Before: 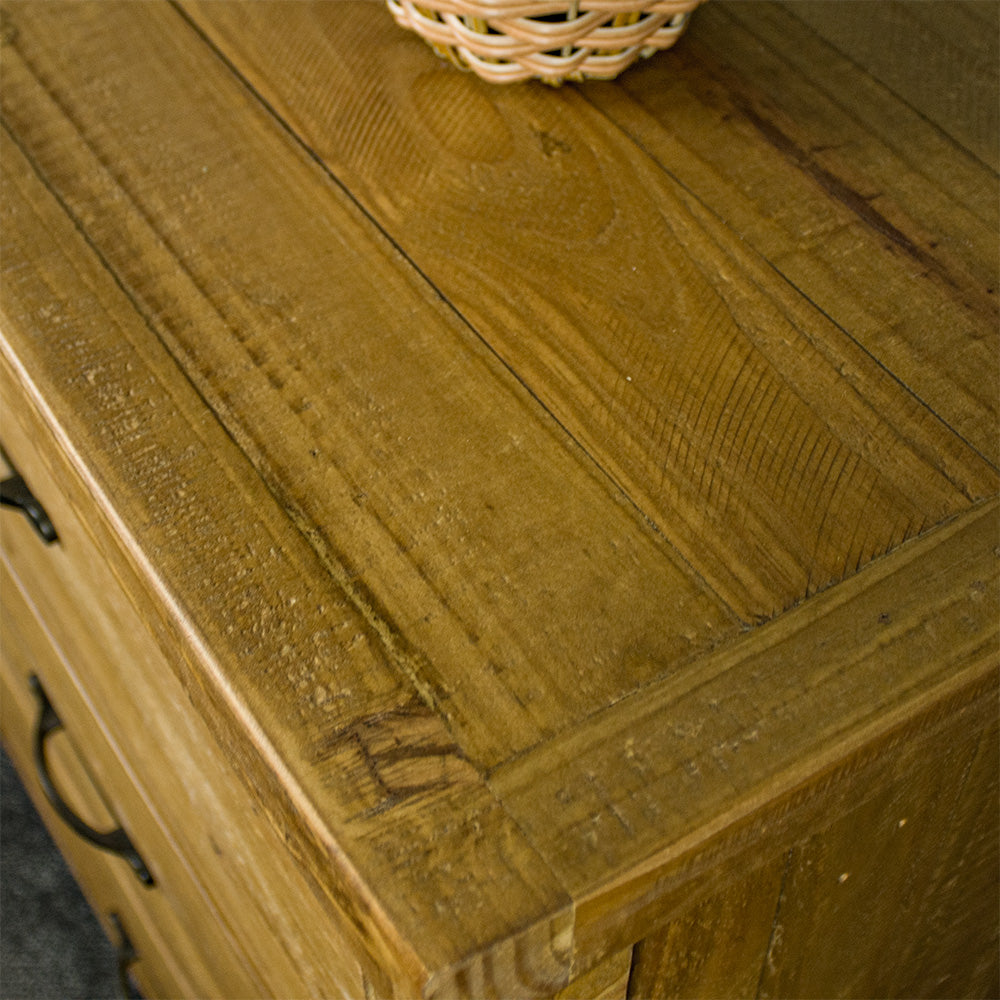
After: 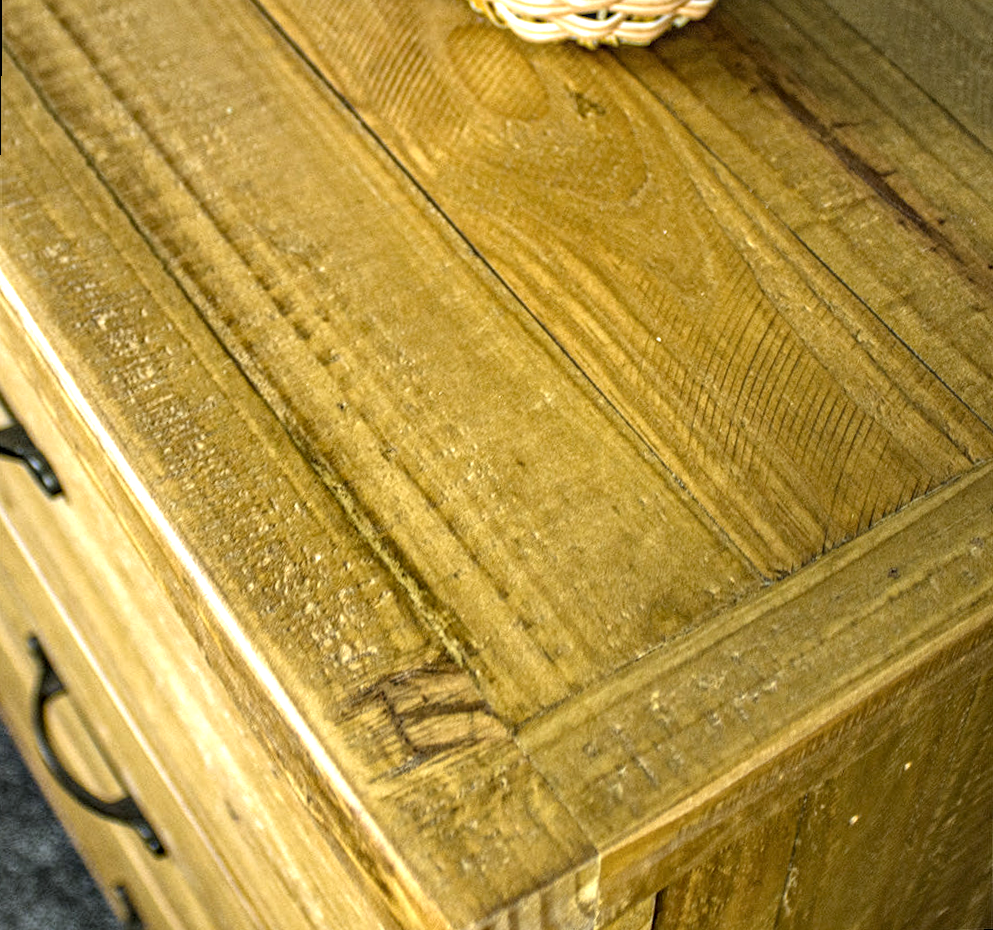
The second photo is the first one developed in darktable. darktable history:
rotate and perspective: rotation 0.679°, lens shift (horizontal) 0.136, crop left 0.009, crop right 0.991, crop top 0.078, crop bottom 0.95
exposure: black level correction 0, exposure 1.1 EV, compensate highlight preservation false
local contrast: detail 150%
contrast brightness saturation: contrast 0.05, brightness 0.06, saturation 0.01
white balance: red 0.931, blue 1.11
